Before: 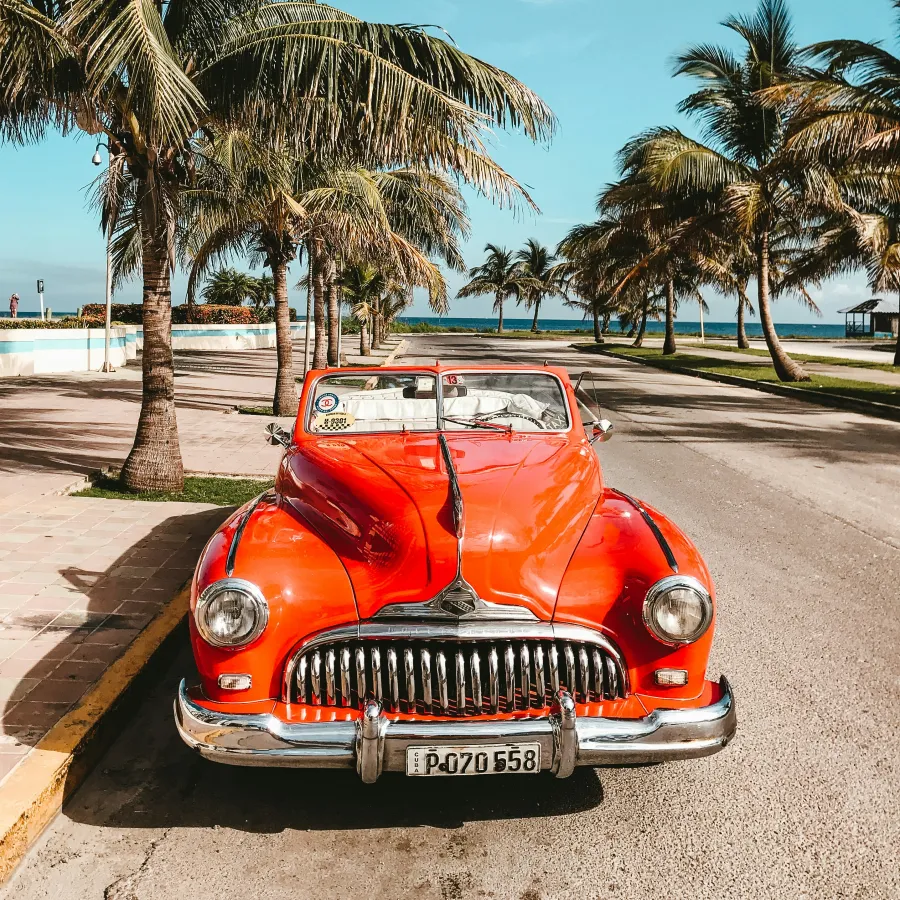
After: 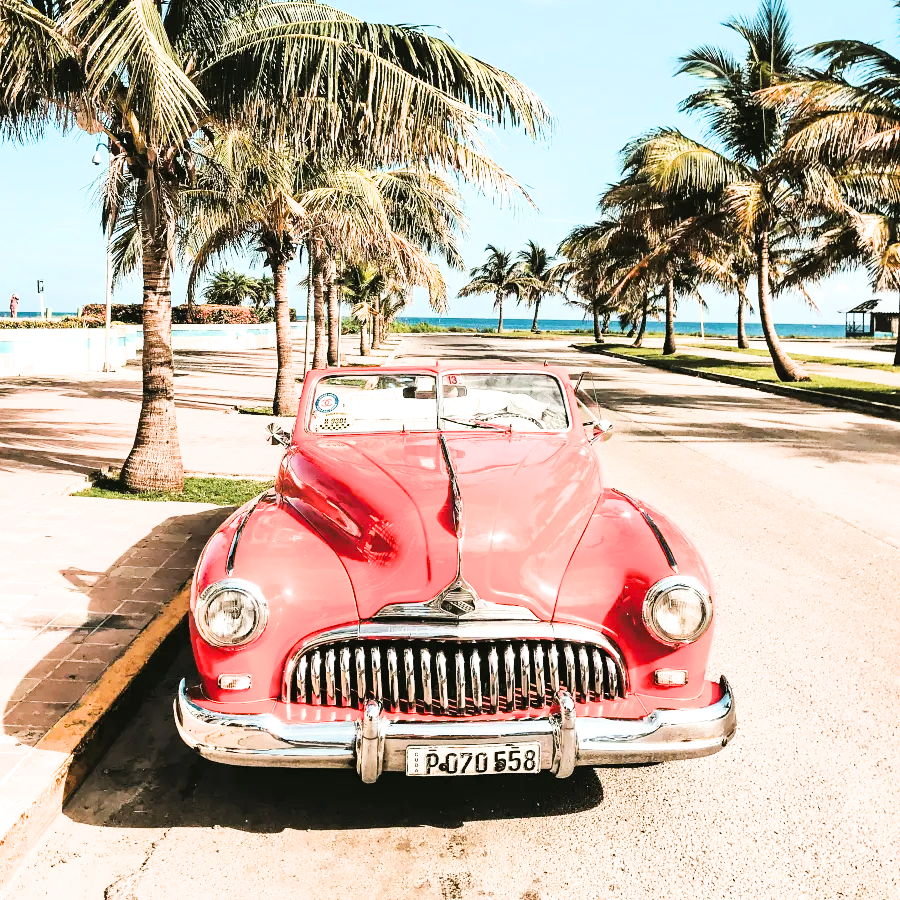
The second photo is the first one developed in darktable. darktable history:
exposure: black level correction 0, exposure 1.741 EV, compensate exposure bias true, compensate highlight preservation false
filmic rgb: black relative exposure -7.65 EV, white relative exposure 4.56 EV, hardness 3.61, contrast 1.05
tone equalizer: -8 EV -0.75 EV, -7 EV -0.7 EV, -6 EV -0.6 EV, -5 EV -0.4 EV, -3 EV 0.4 EV, -2 EV 0.6 EV, -1 EV 0.7 EV, +0 EV 0.75 EV, edges refinement/feathering 500, mask exposure compensation -1.57 EV, preserve details no
